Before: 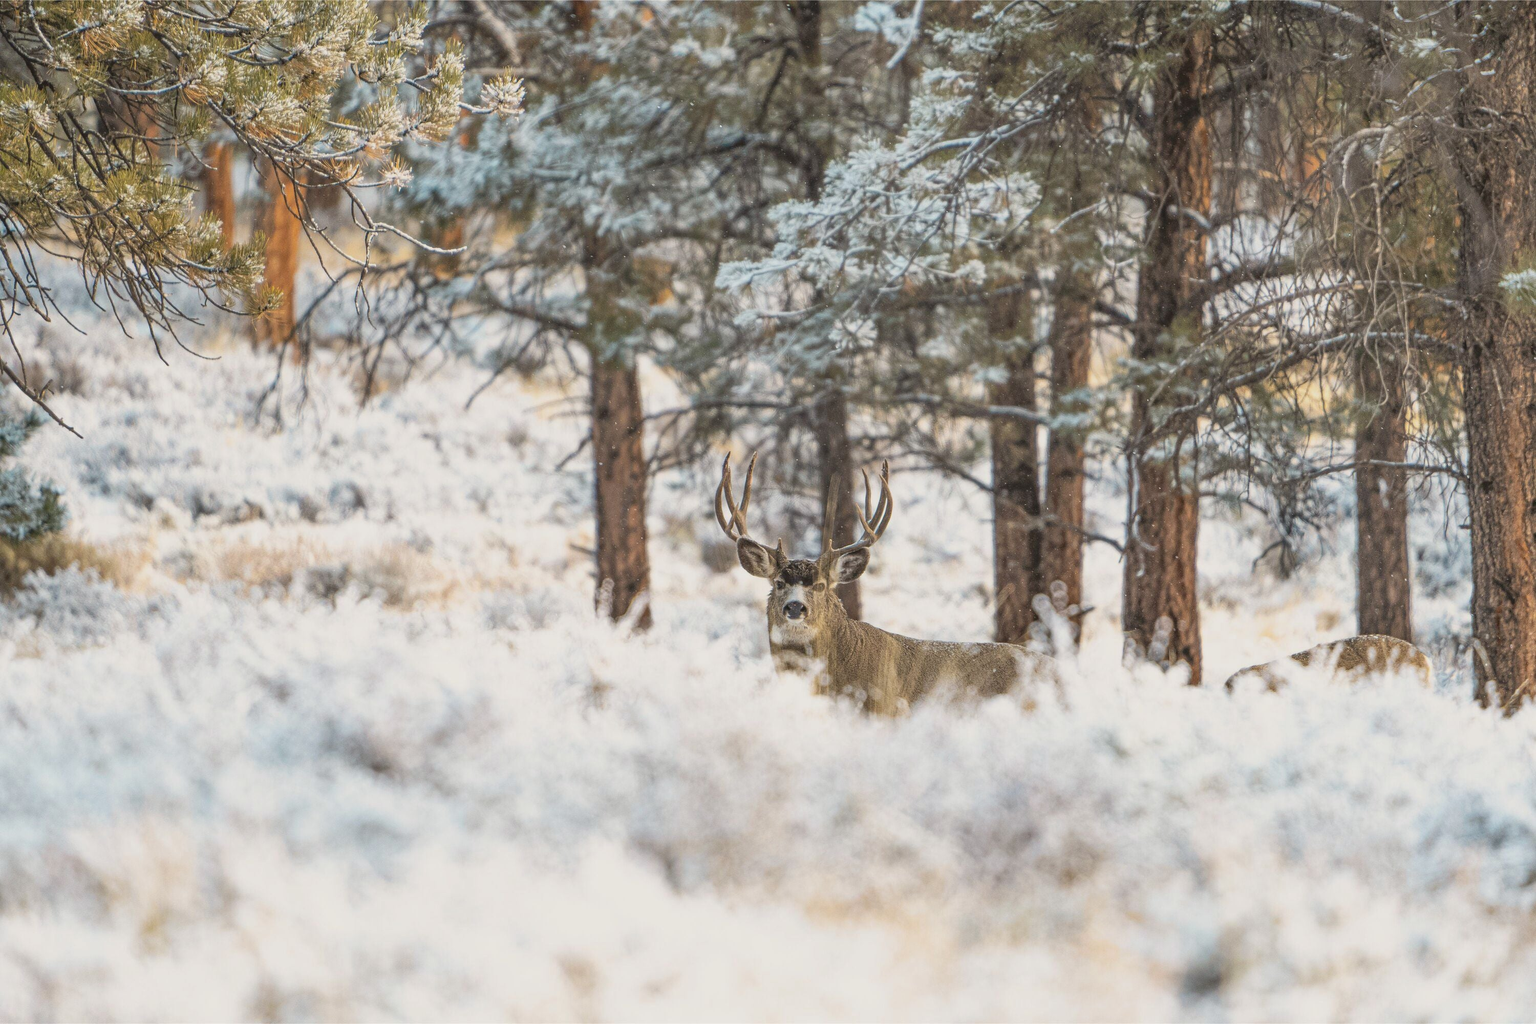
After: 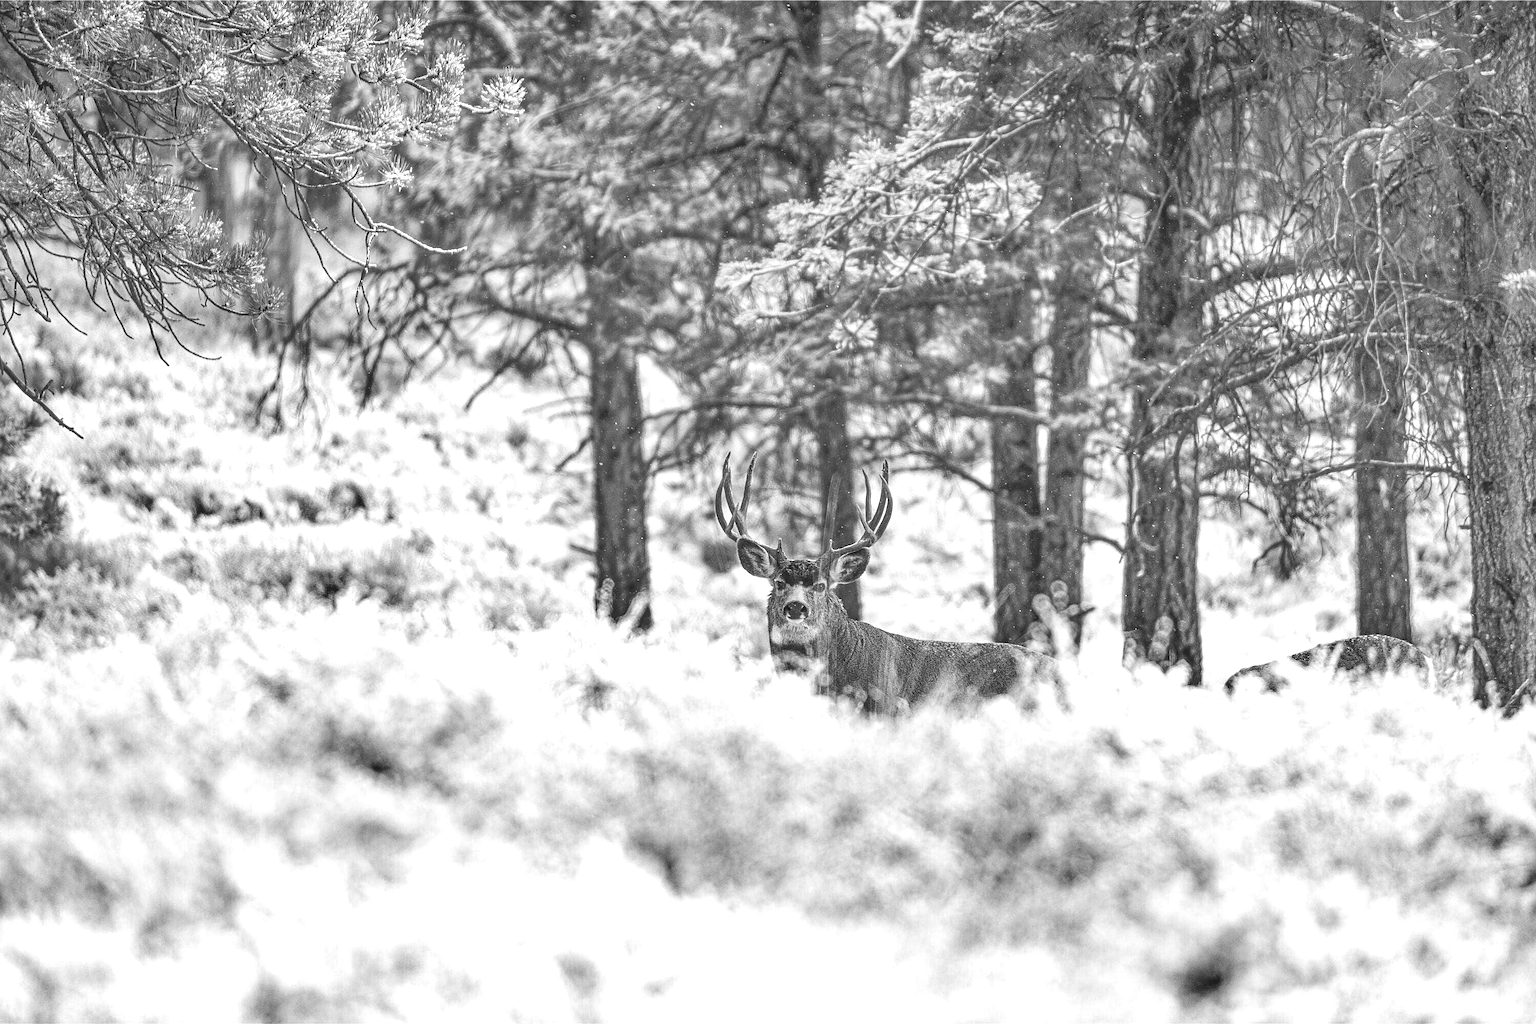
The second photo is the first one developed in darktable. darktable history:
local contrast: on, module defaults
exposure: black level correction 0, exposure 0.7 EV, compensate exposure bias true, compensate highlight preservation false
sharpen: on, module defaults
white balance: red 0.983, blue 1.036
monochrome: on, module defaults
contrast brightness saturation: contrast -0.11
shadows and highlights: shadows 60, soften with gaussian
